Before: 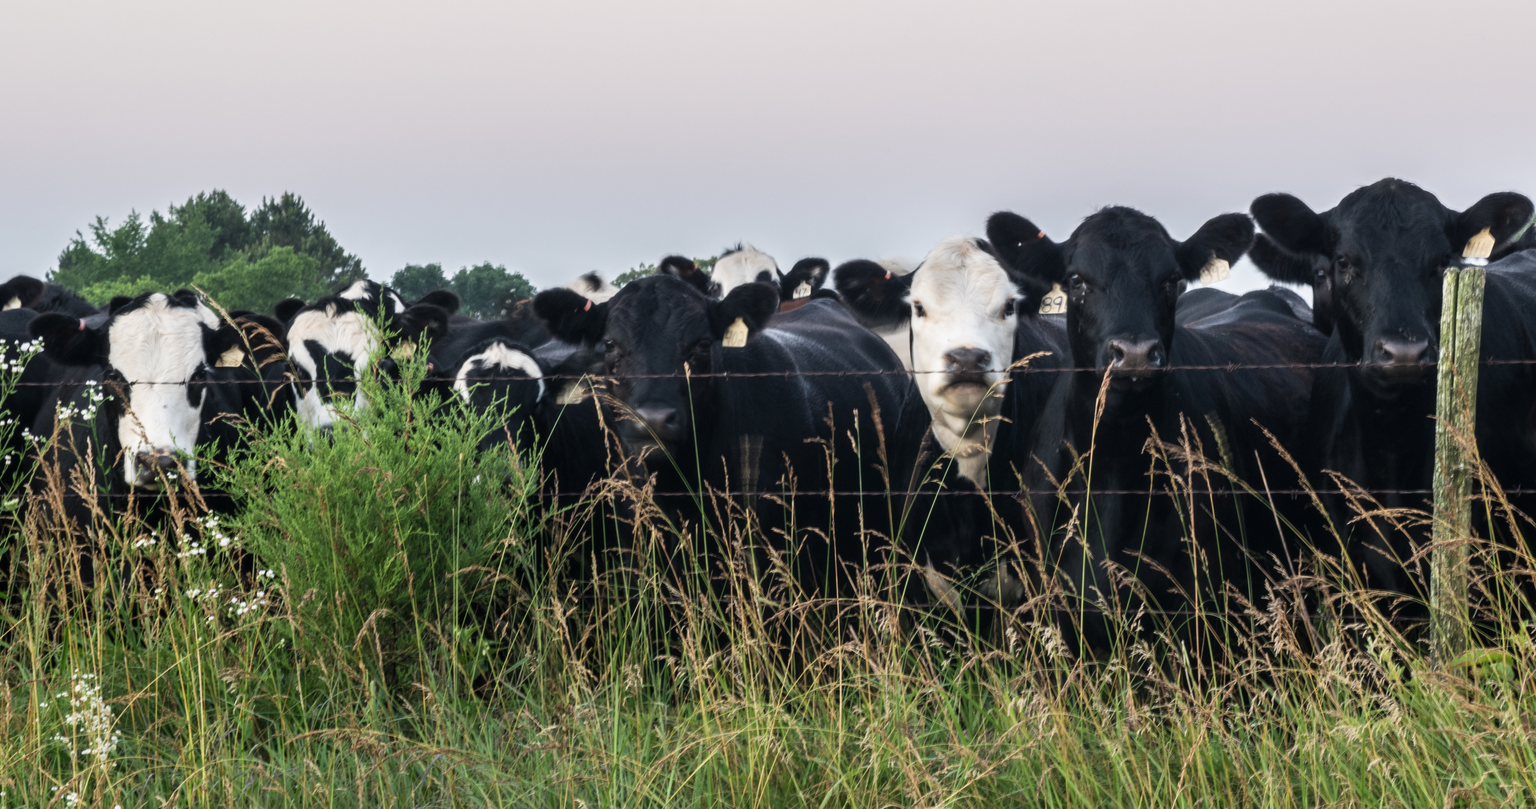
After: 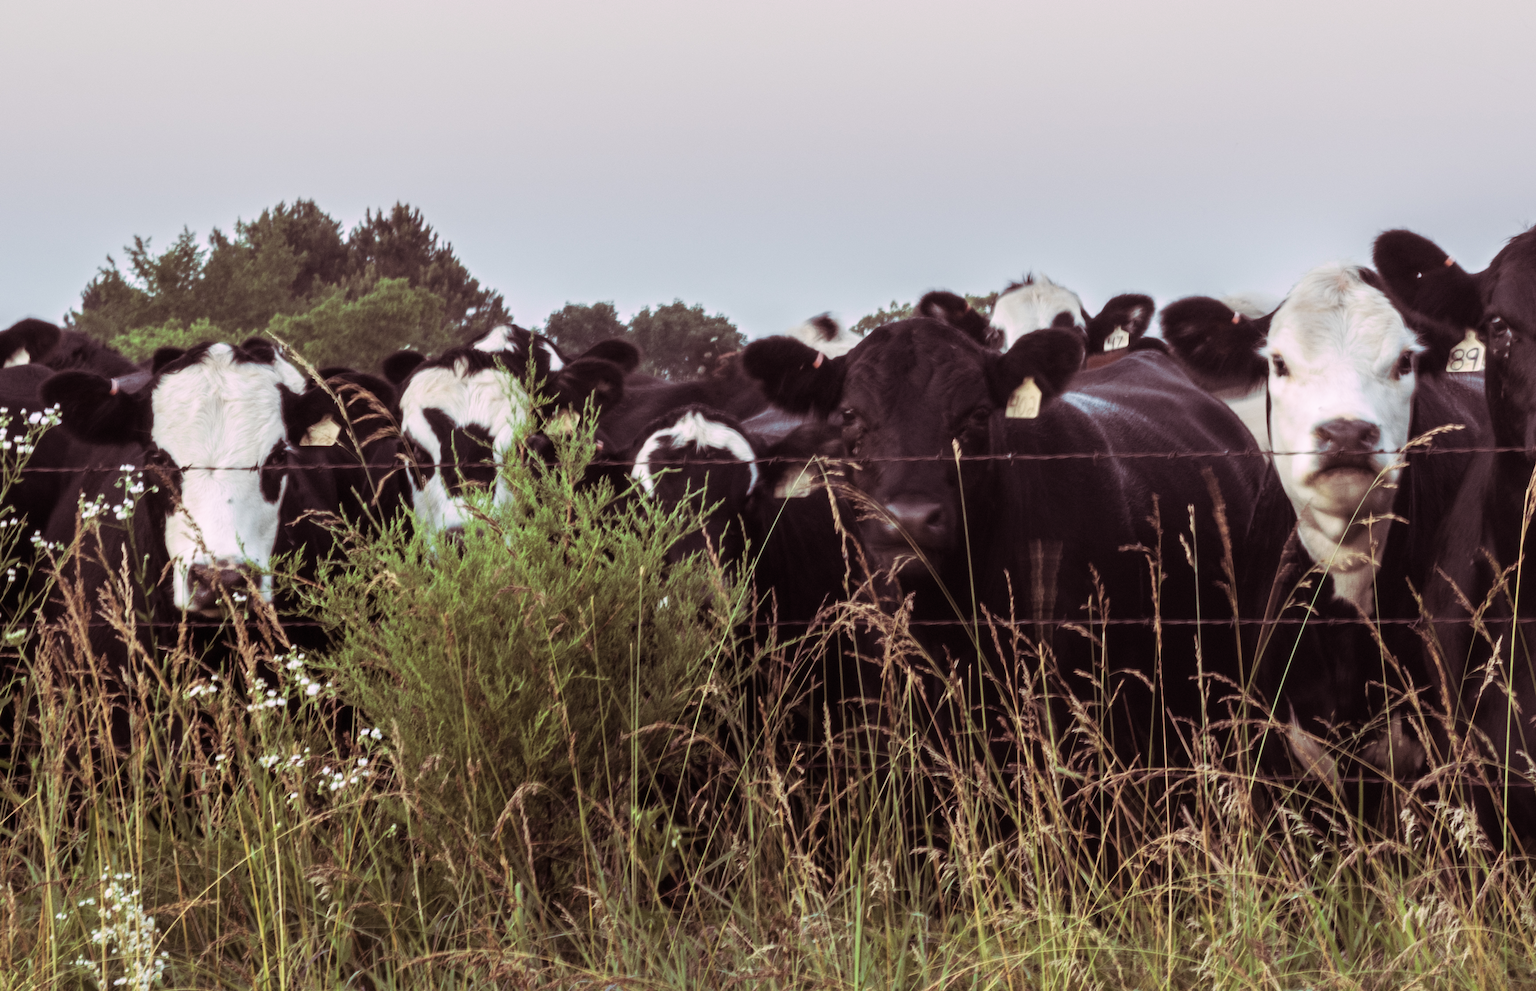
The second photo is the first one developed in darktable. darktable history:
crop: top 5.803%, right 27.864%, bottom 5.804%
split-toning: highlights › hue 298.8°, highlights › saturation 0.73, compress 41.76%
